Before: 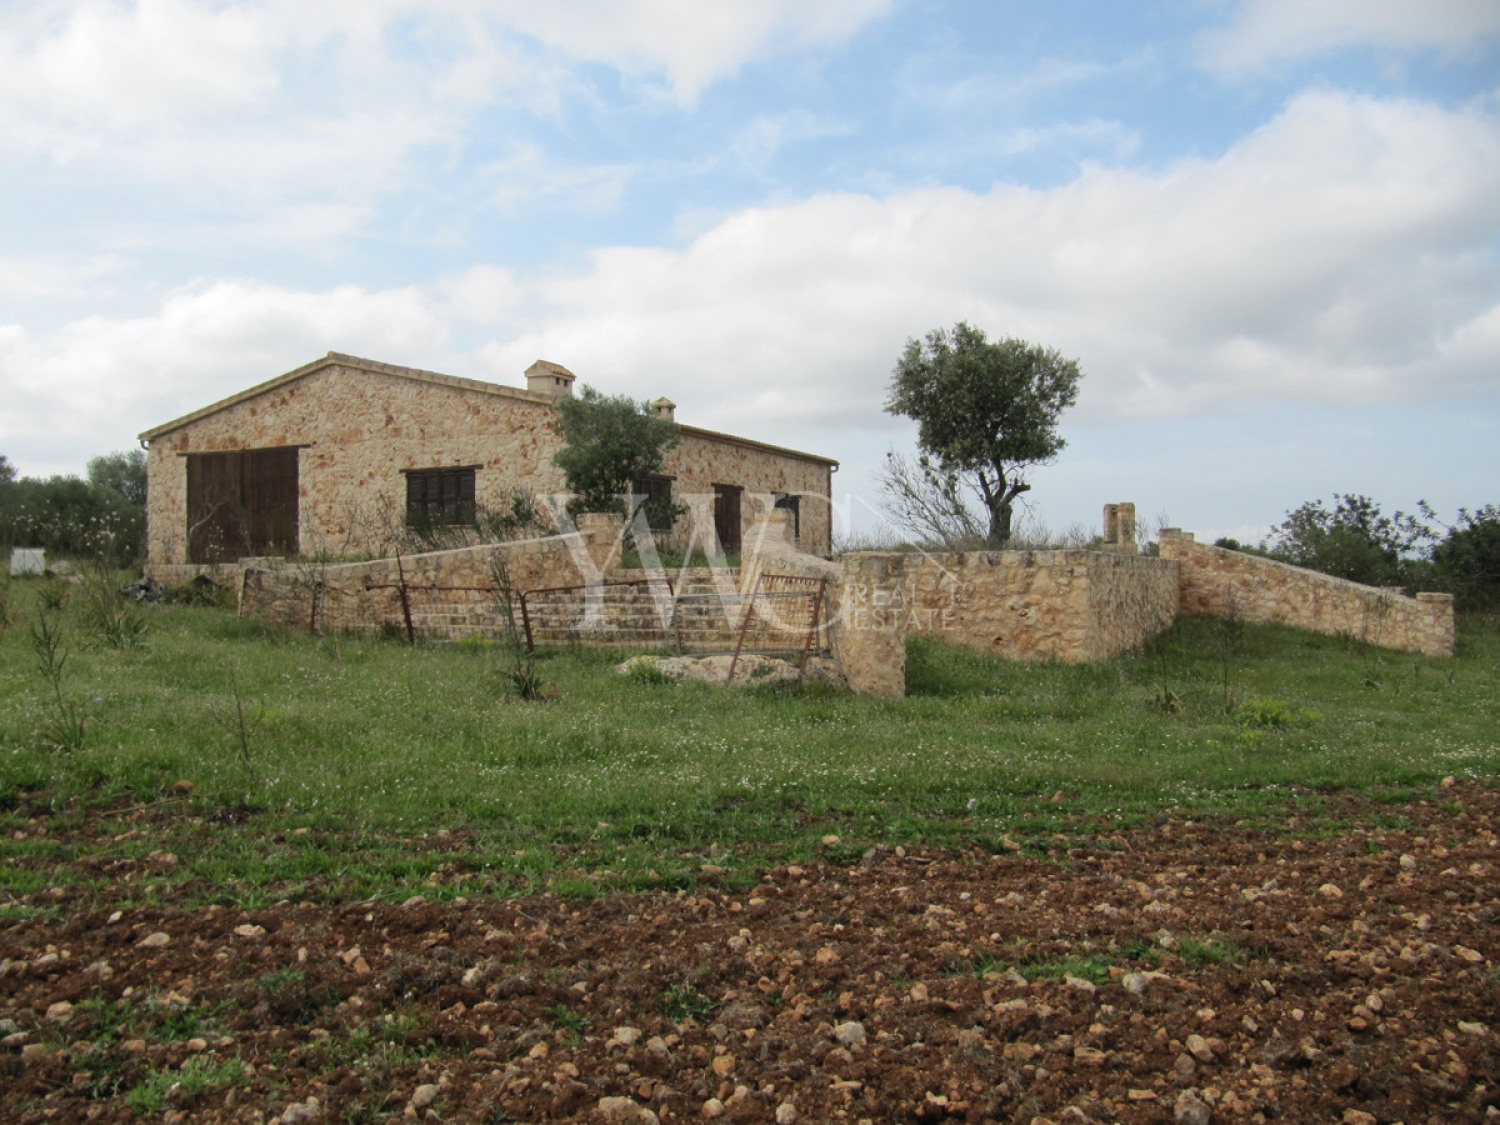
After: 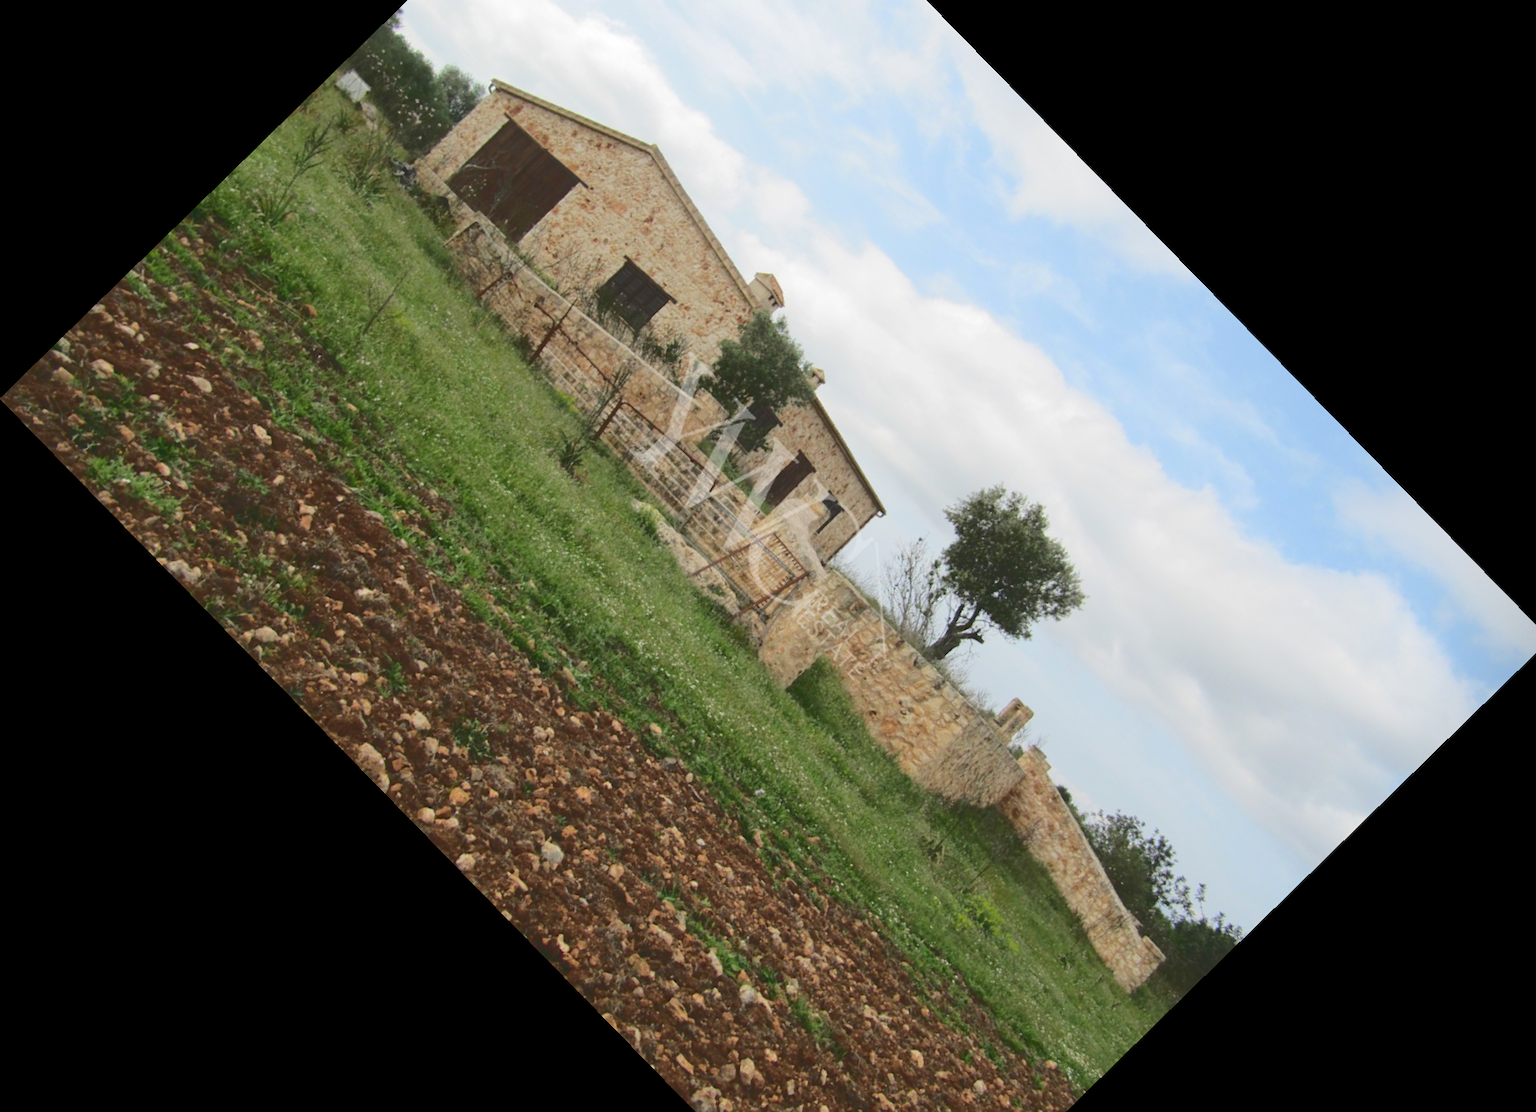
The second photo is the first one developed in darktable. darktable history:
tone curve: curves: ch0 [(0, 0) (0.003, 0.177) (0.011, 0.177) (0.025, 0.176) (0.044, 0.178) (0.069, 0.186) (0.1, 0.194) (0.136, 0.203) (0.177, 0.223) (0.224, 0.255) (0.277, 0.305) (0.335, 0.383) (0.399, 0.467) (0.468, 0.546) (0.543, 0.616) (0.623, 0.694) (0.709, 0.764) (0.801, 0.834) (0.898, 0.901) (1, 1)], color space Lab, linked channels, preserve colors none
exposure: compensate highlight preservation false
crop and rotate: angle -45.7°, top 16.624%, right 0.841%, bottom 11.753%
